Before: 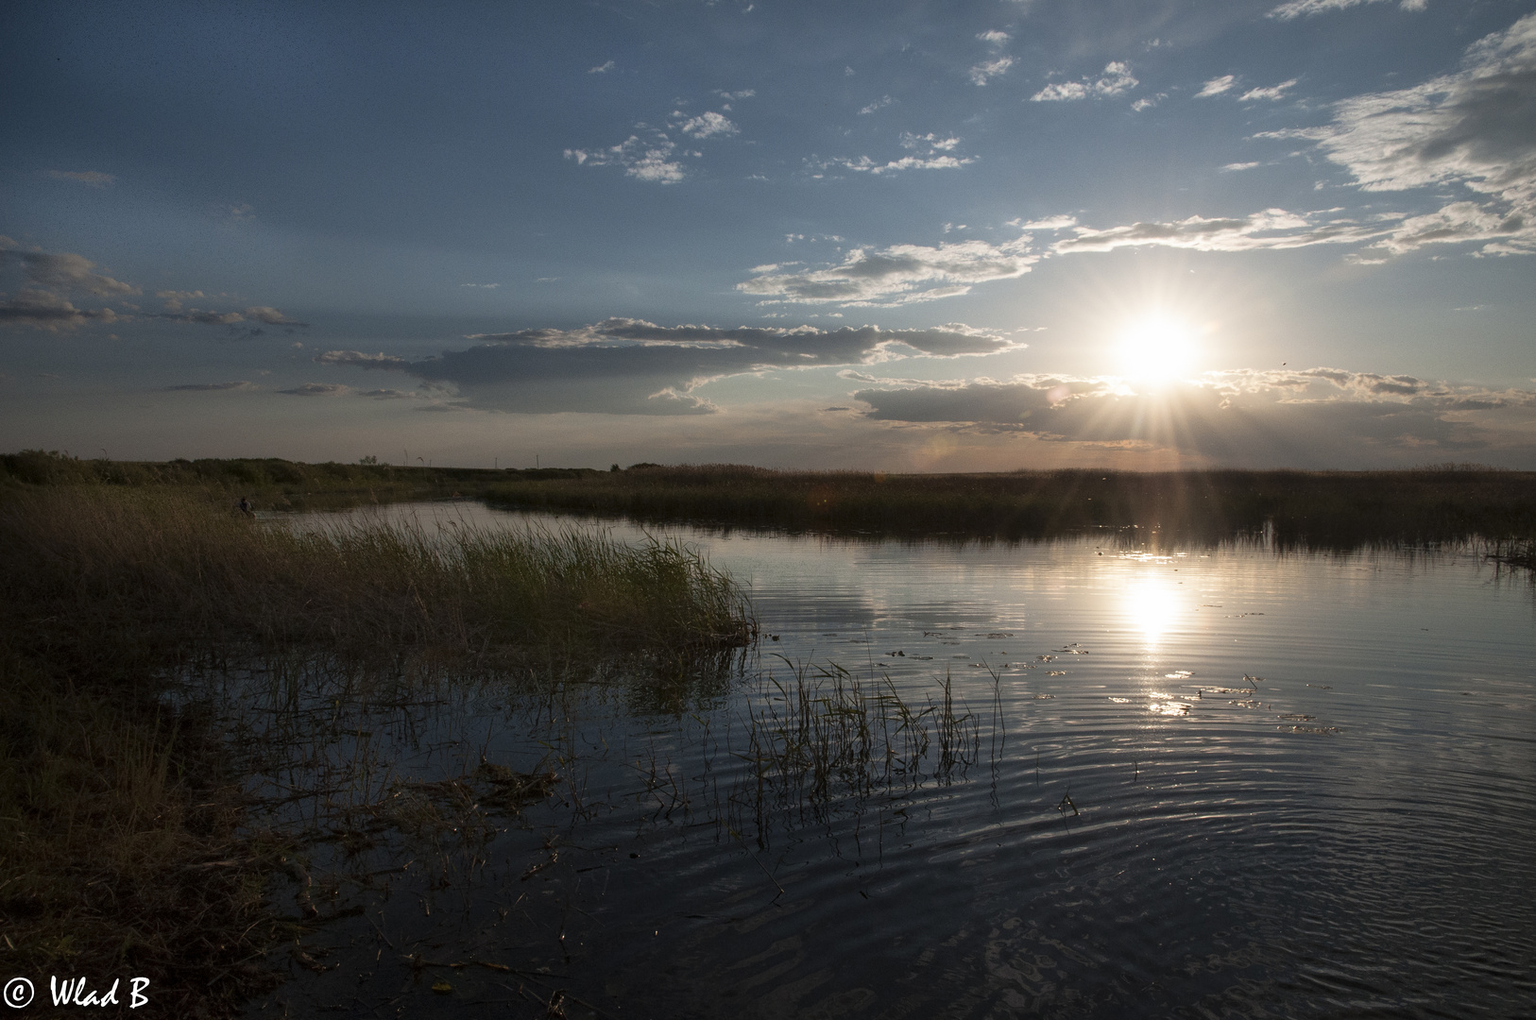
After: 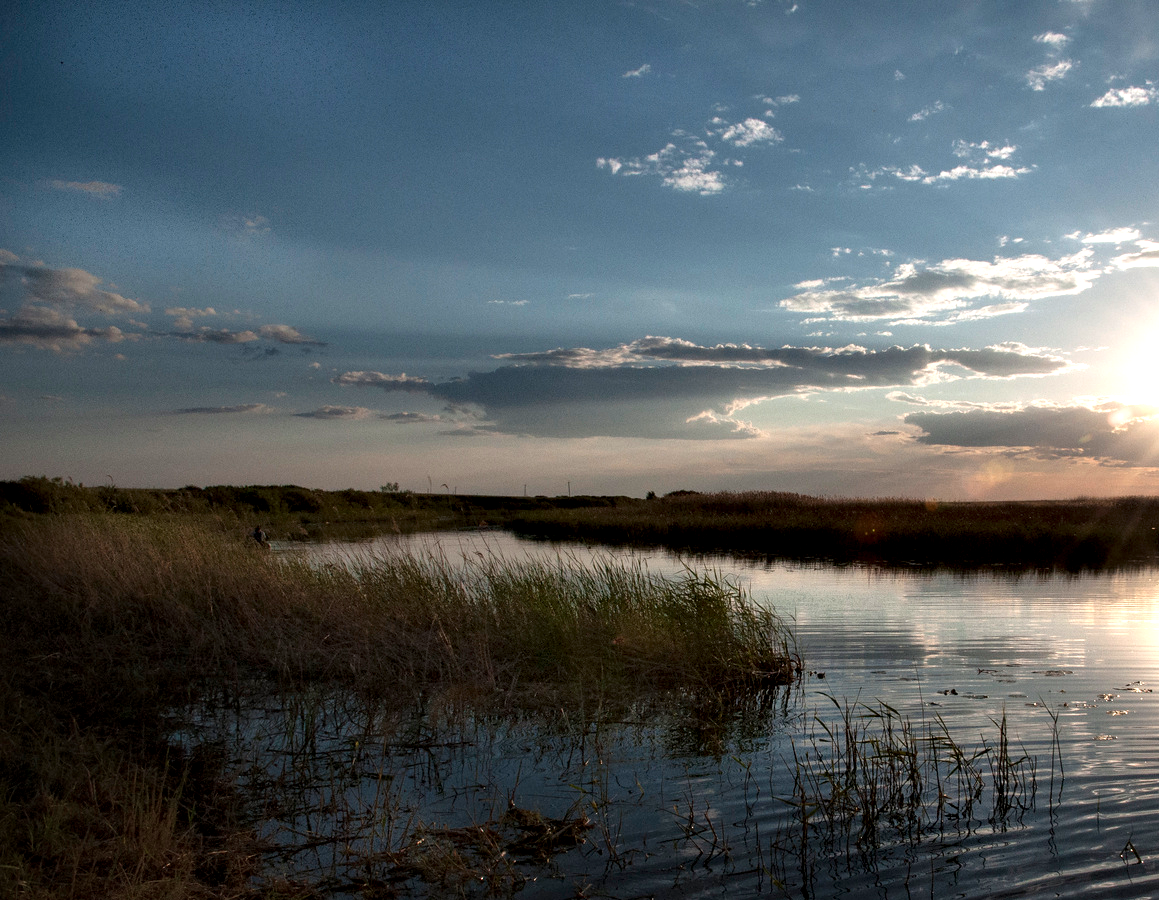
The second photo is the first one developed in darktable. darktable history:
exposure: black level correction 0, exposure 0.499 EV, compensate exposure bias true, compensate highlight preservation false
contrast equalizer: octaves 7, y [[0.6 ×6], [0.55 ×6], [0 ×6], [0 ×6], [0 ×6]], mix 0.789
crop: right 28.695%, bottom 16.631%
